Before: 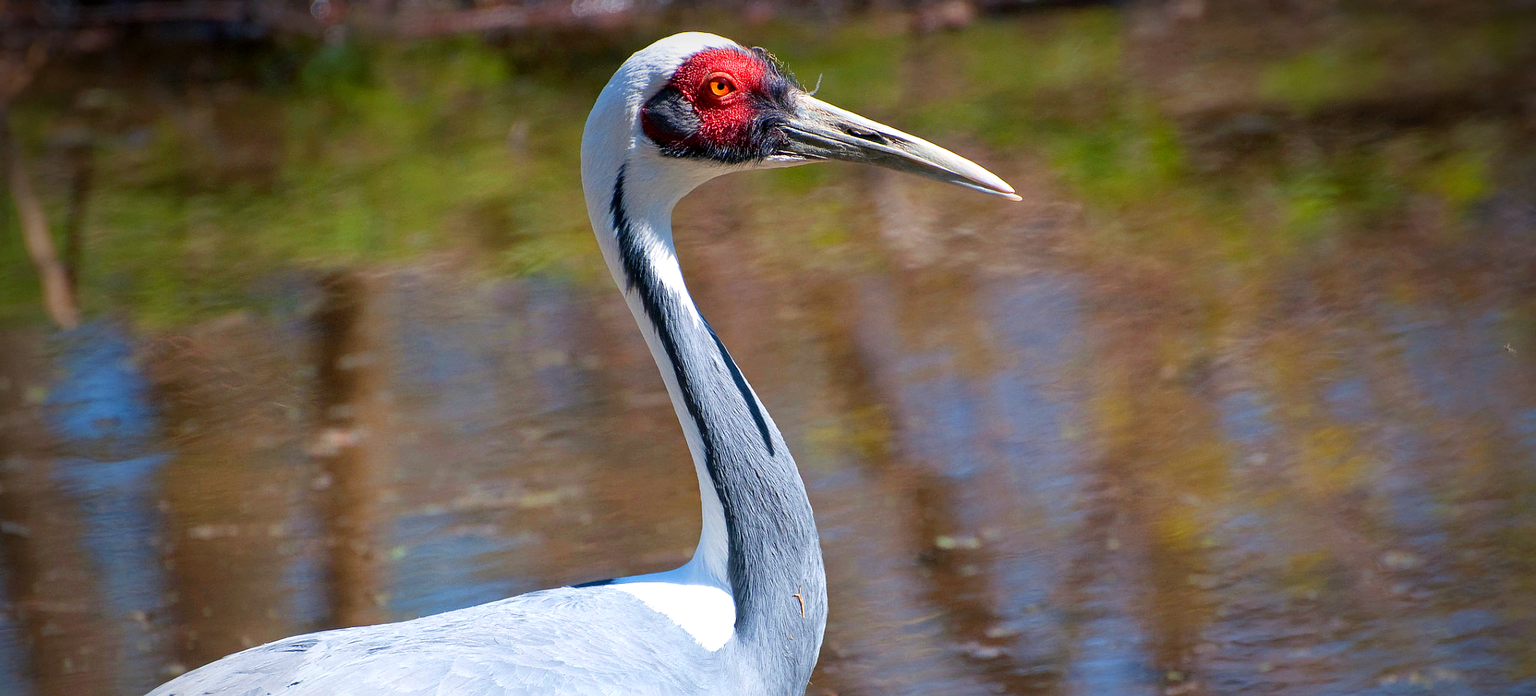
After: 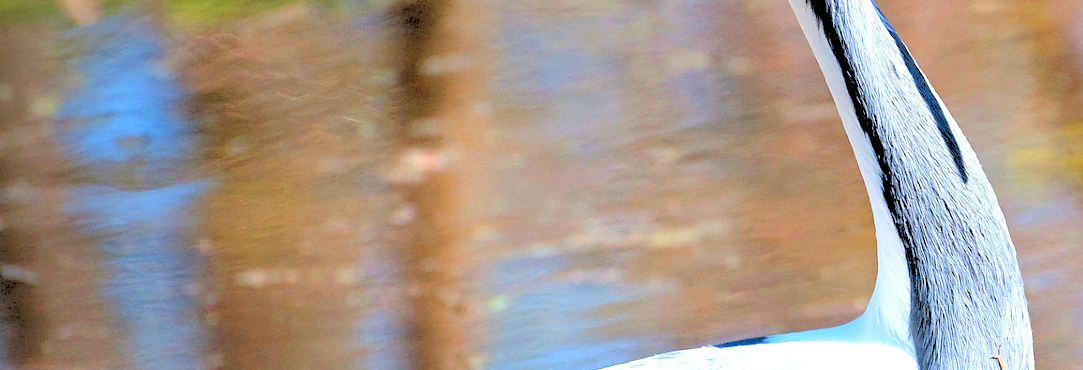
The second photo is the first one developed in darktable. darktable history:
exposure: black level correction 0, exposure 0.7 EV, compensate exposure bias true, compensate highlight preservation false
crop: top 44.483%, right 43.593%, bottom 12.892%
rgb levels: levels [[0.027, 0.429, 0.996], [0, 0.5, 1], [0, 0.5, 1]]
